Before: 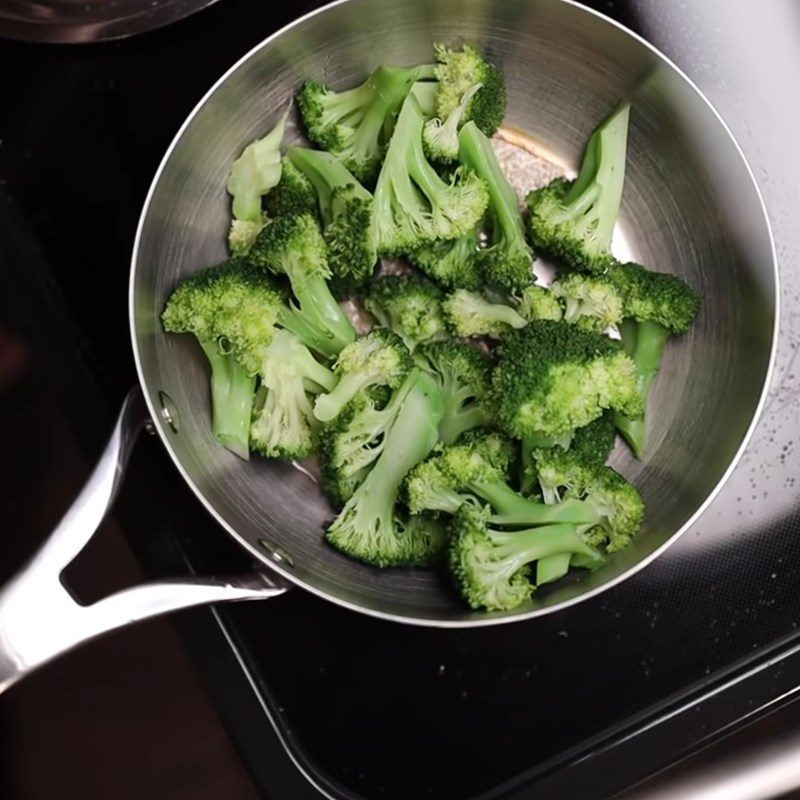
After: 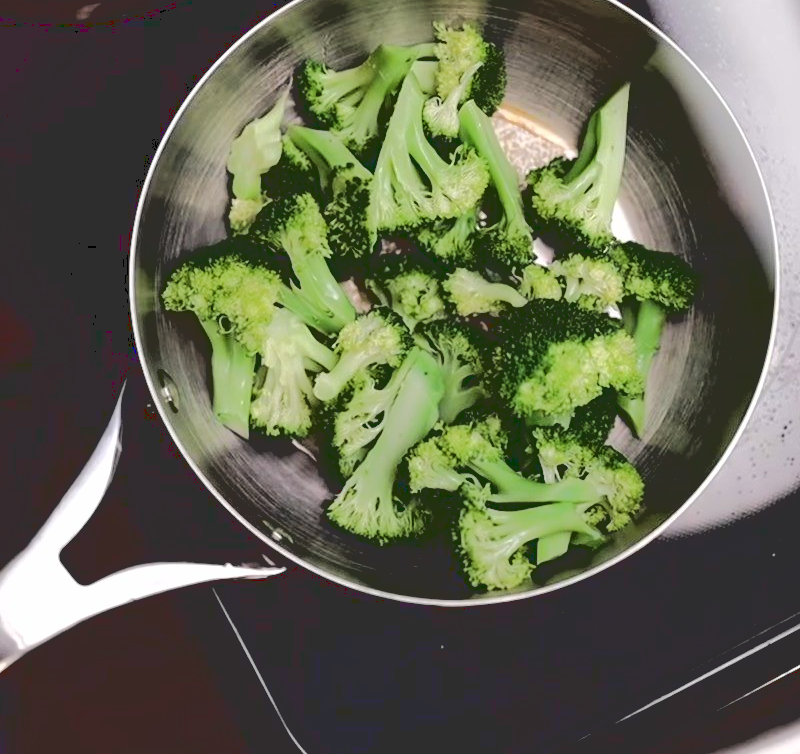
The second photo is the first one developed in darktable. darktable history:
base curve: curves: ch0 [(0.065, 0.026) (0.236, 0.358) (0.53, 0.546) (0.777, 0.841) (0.924, 0.992)]
crop and rotate: top 2.637%, bottom 3.009%
